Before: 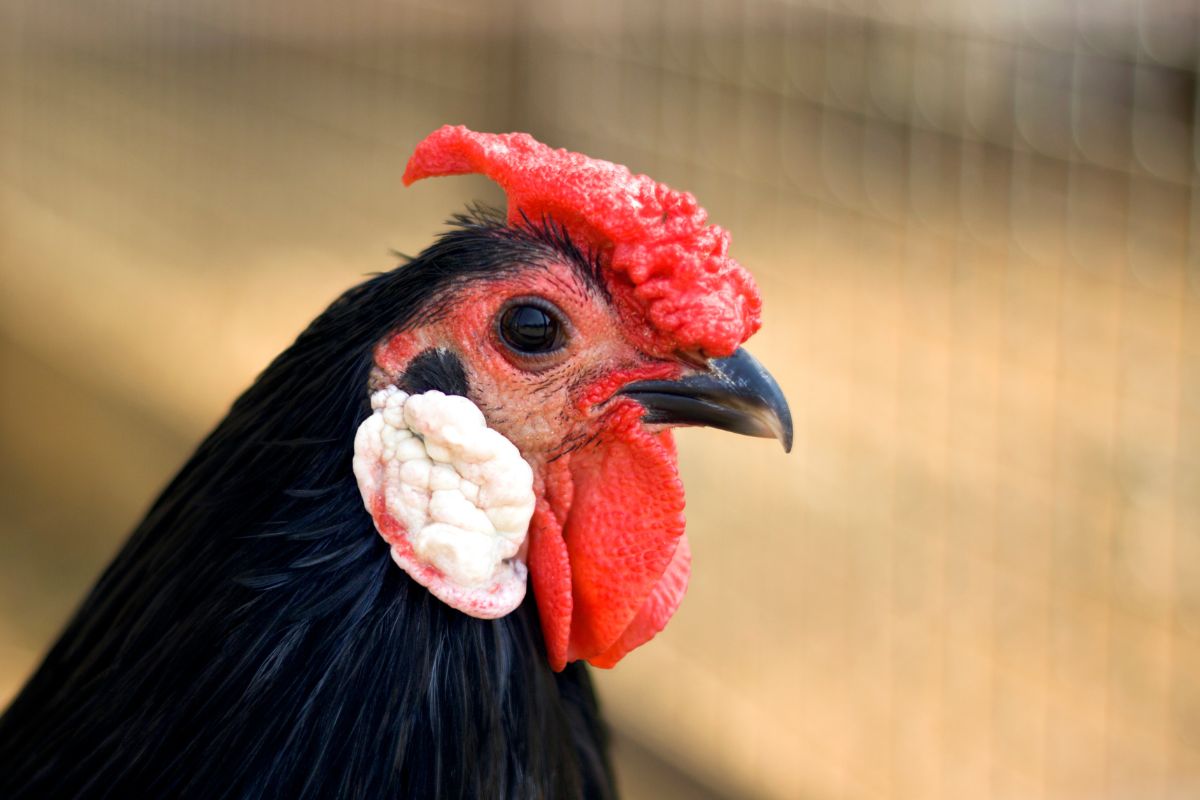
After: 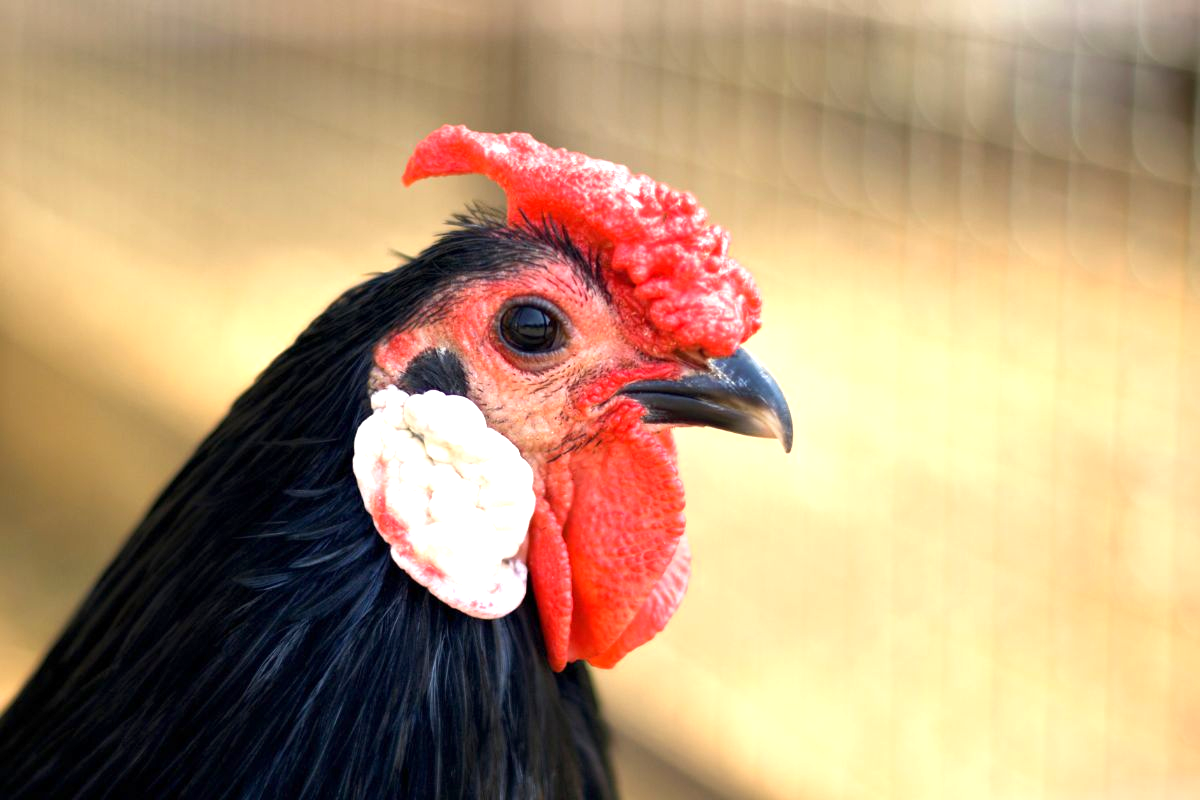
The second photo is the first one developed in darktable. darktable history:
exposure: exposure 0.771 EV, compensate highlight preservation false
